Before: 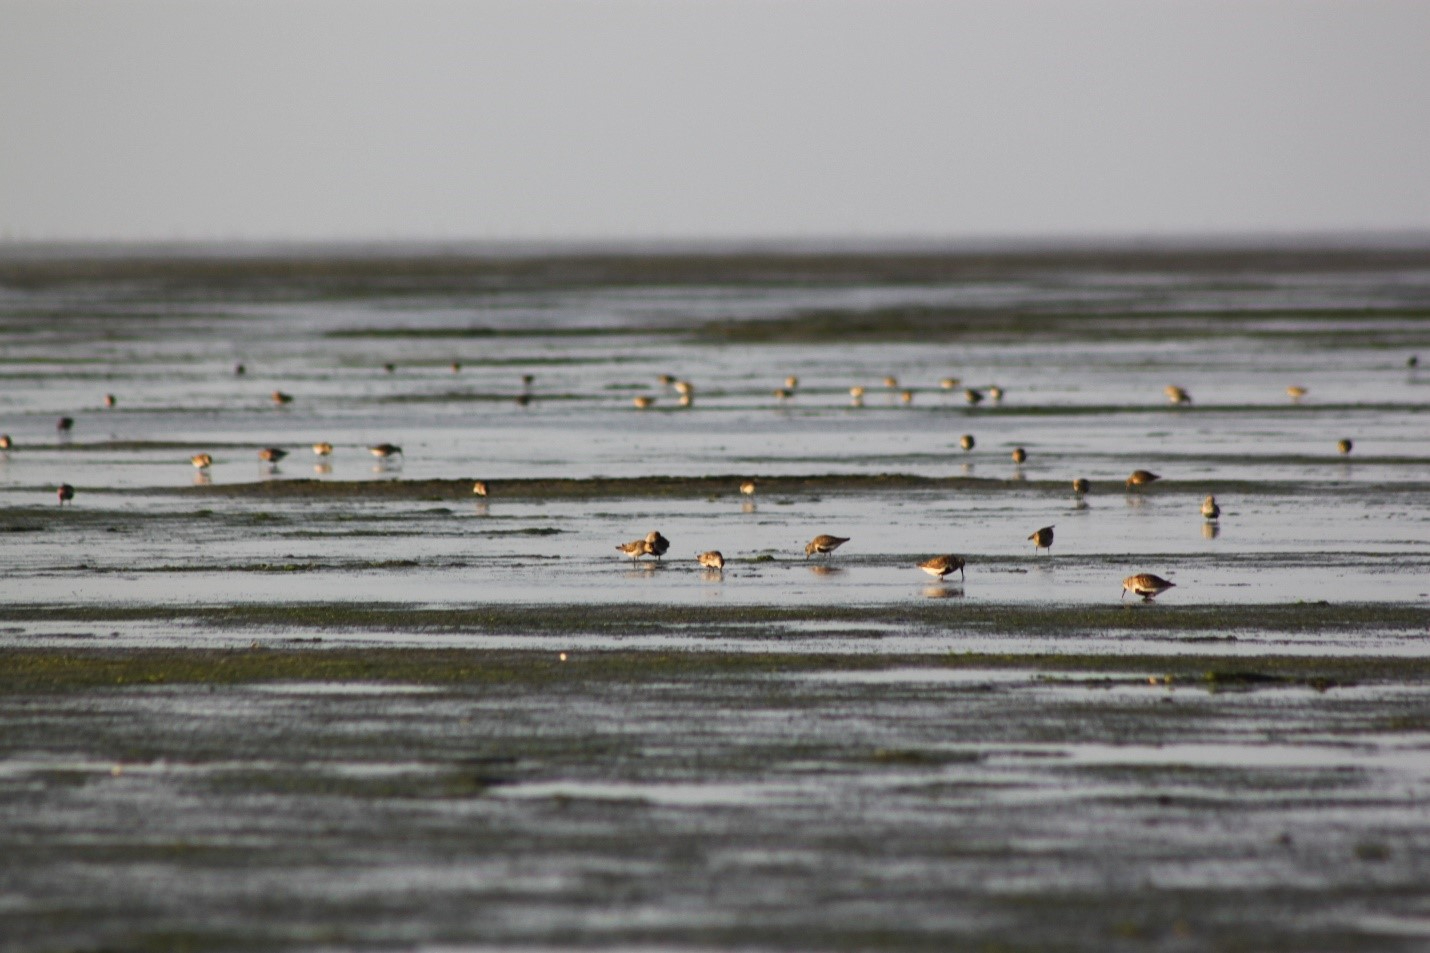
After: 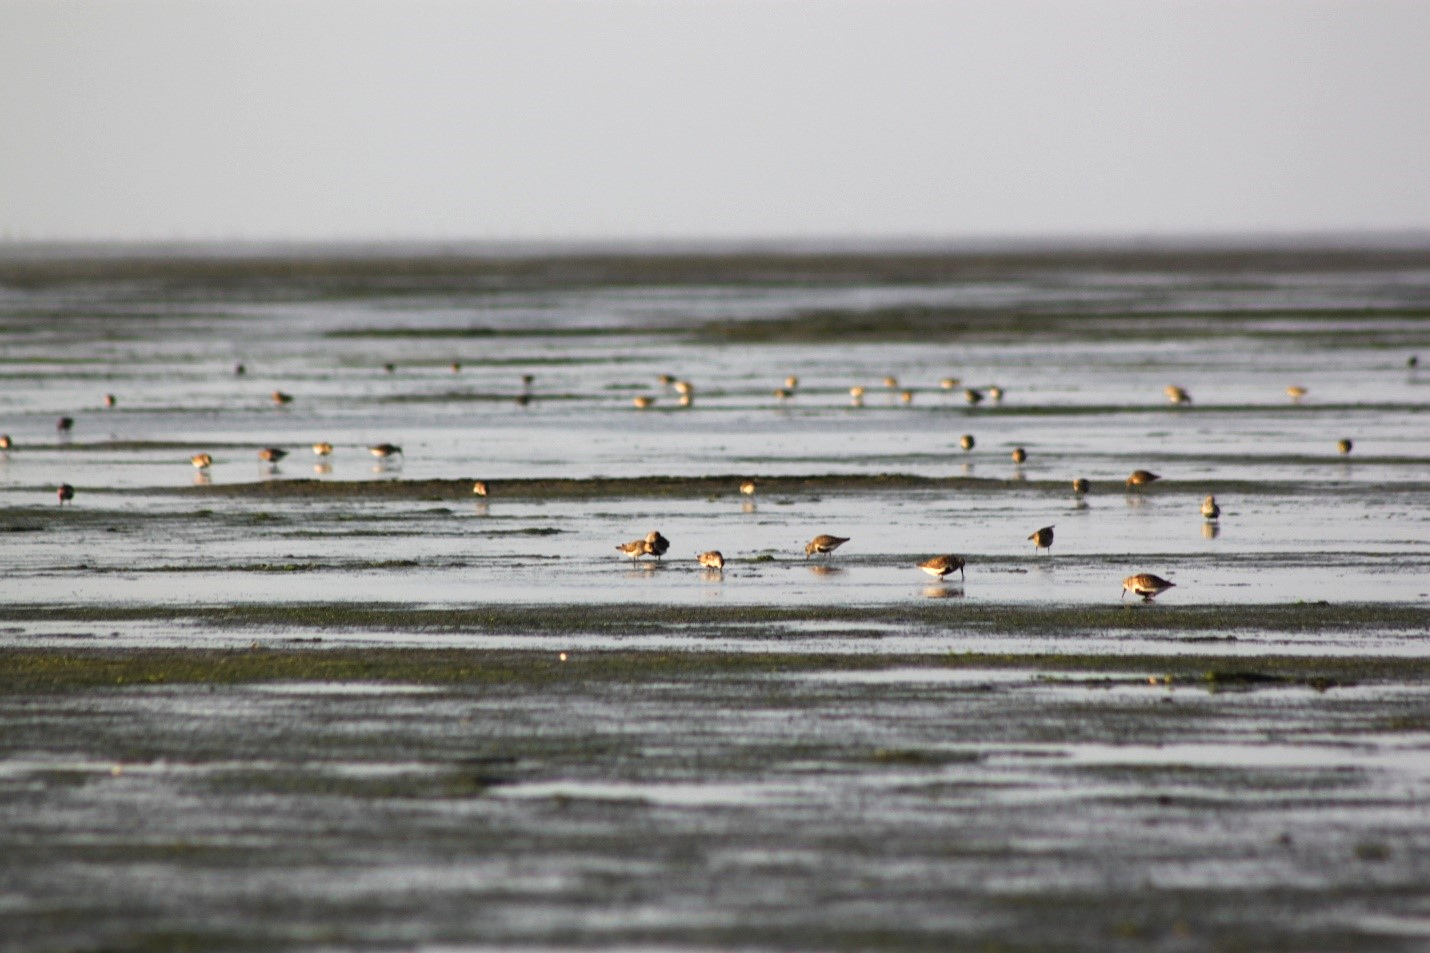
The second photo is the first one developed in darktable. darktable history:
tone equalizer: -8 EV -0.438 EV, -7 EV -0.363 EV, -6 EV -0.371 EV, -5 EV -0.196 EV, -3 EV 0.207 EV, -2 EV 0.349 EV, -1 EV 0.364 EV, +0 EV 0.388 EV
